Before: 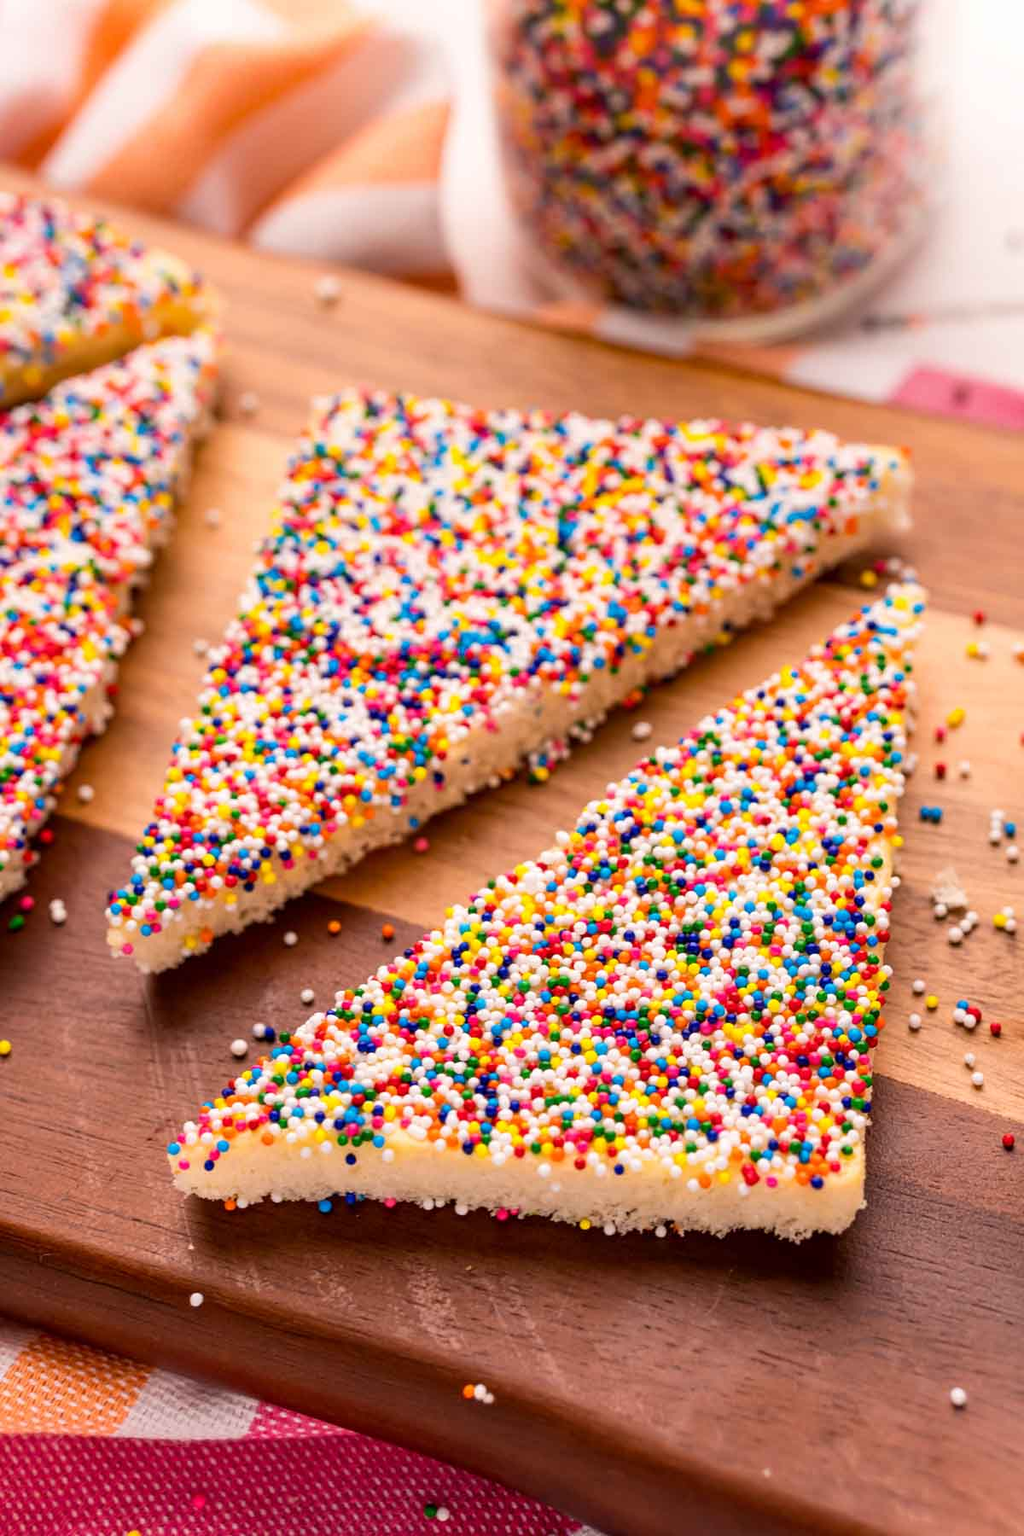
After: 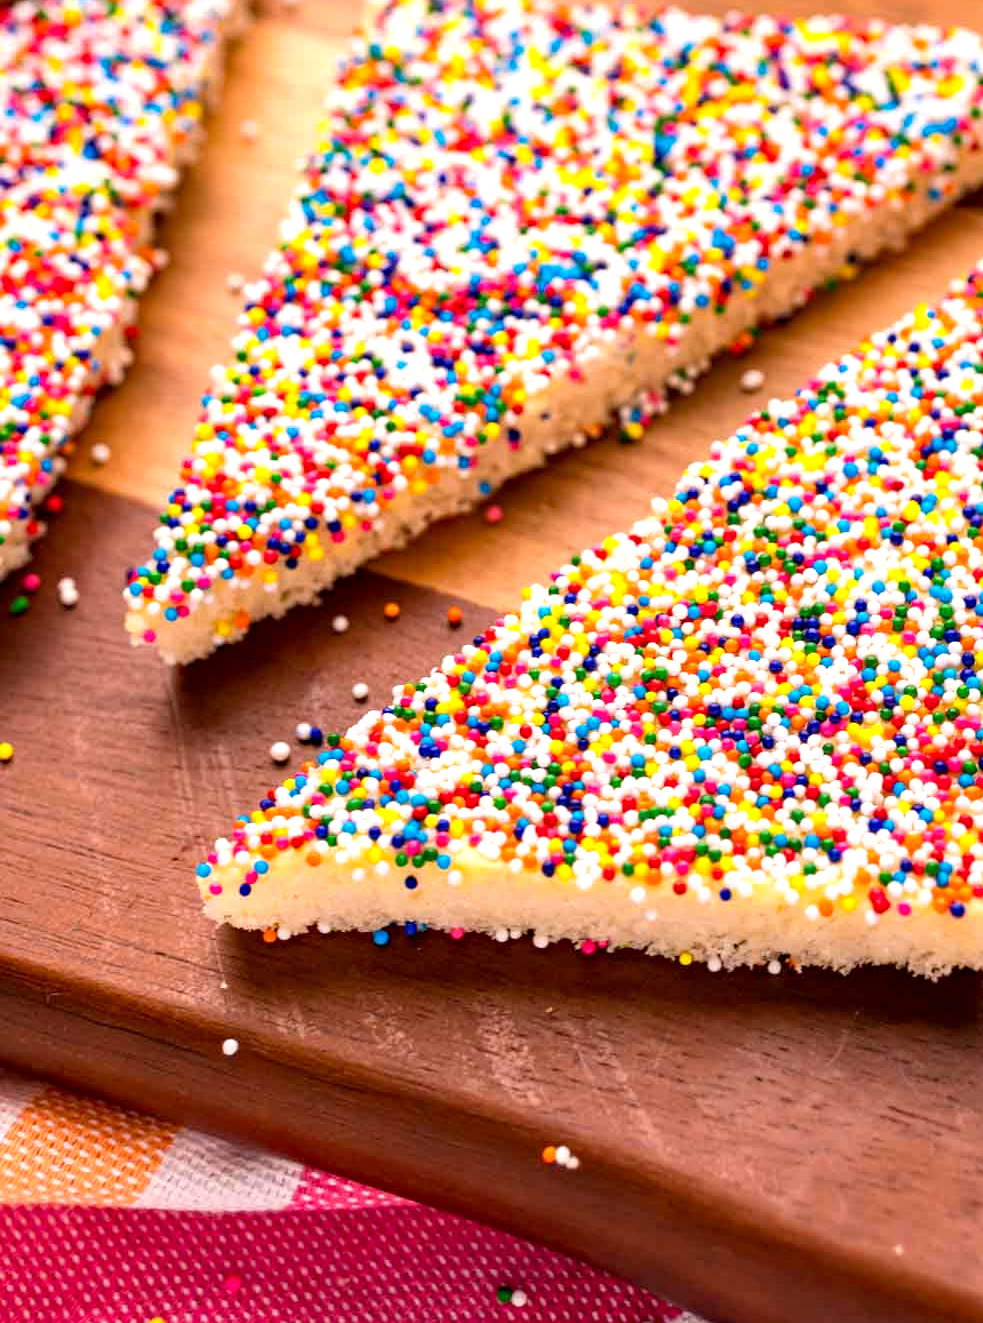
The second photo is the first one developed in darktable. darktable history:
crop: top 26.454%, right 18.06%
haze removal: compatibility mode true, adaptive false
exposure: black level correction 0.001, exposure 0.5 EV, compensate highlight preservation false
